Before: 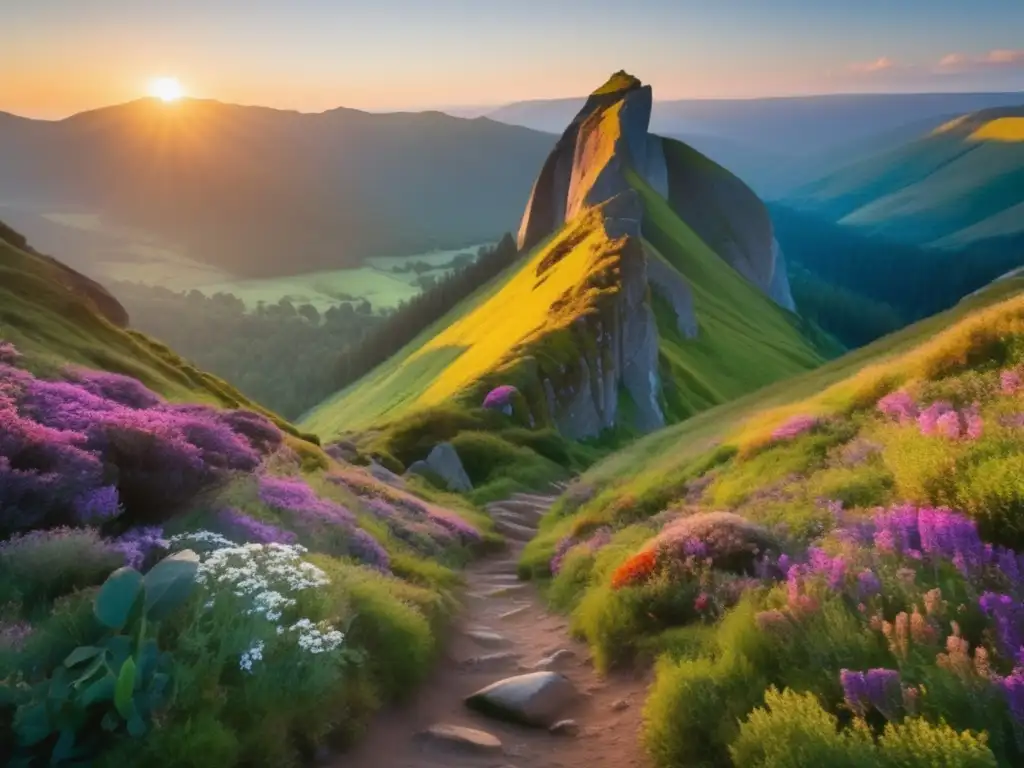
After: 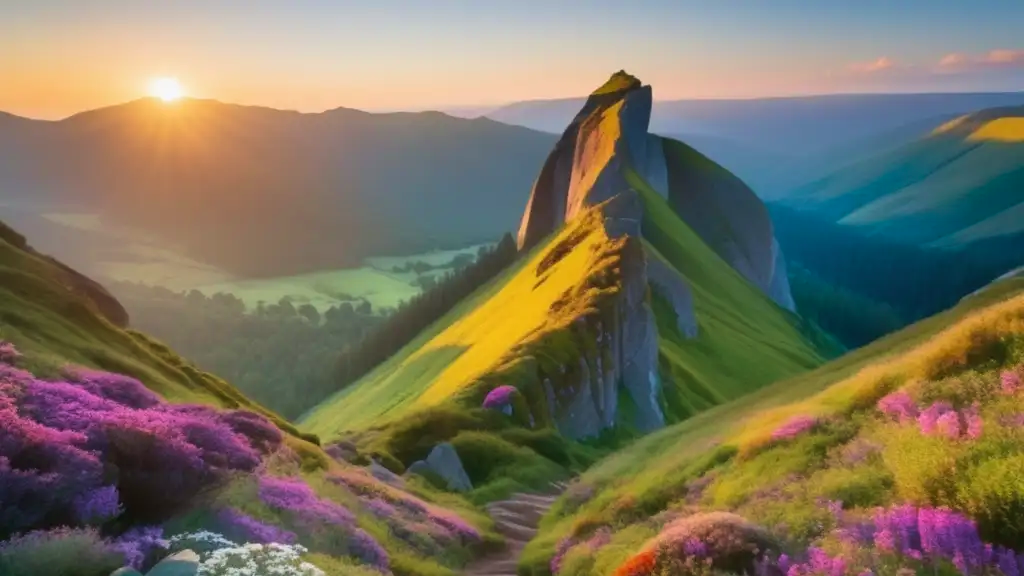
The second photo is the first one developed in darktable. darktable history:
velvia: on, module defaults
crop: bottom 24.978%
